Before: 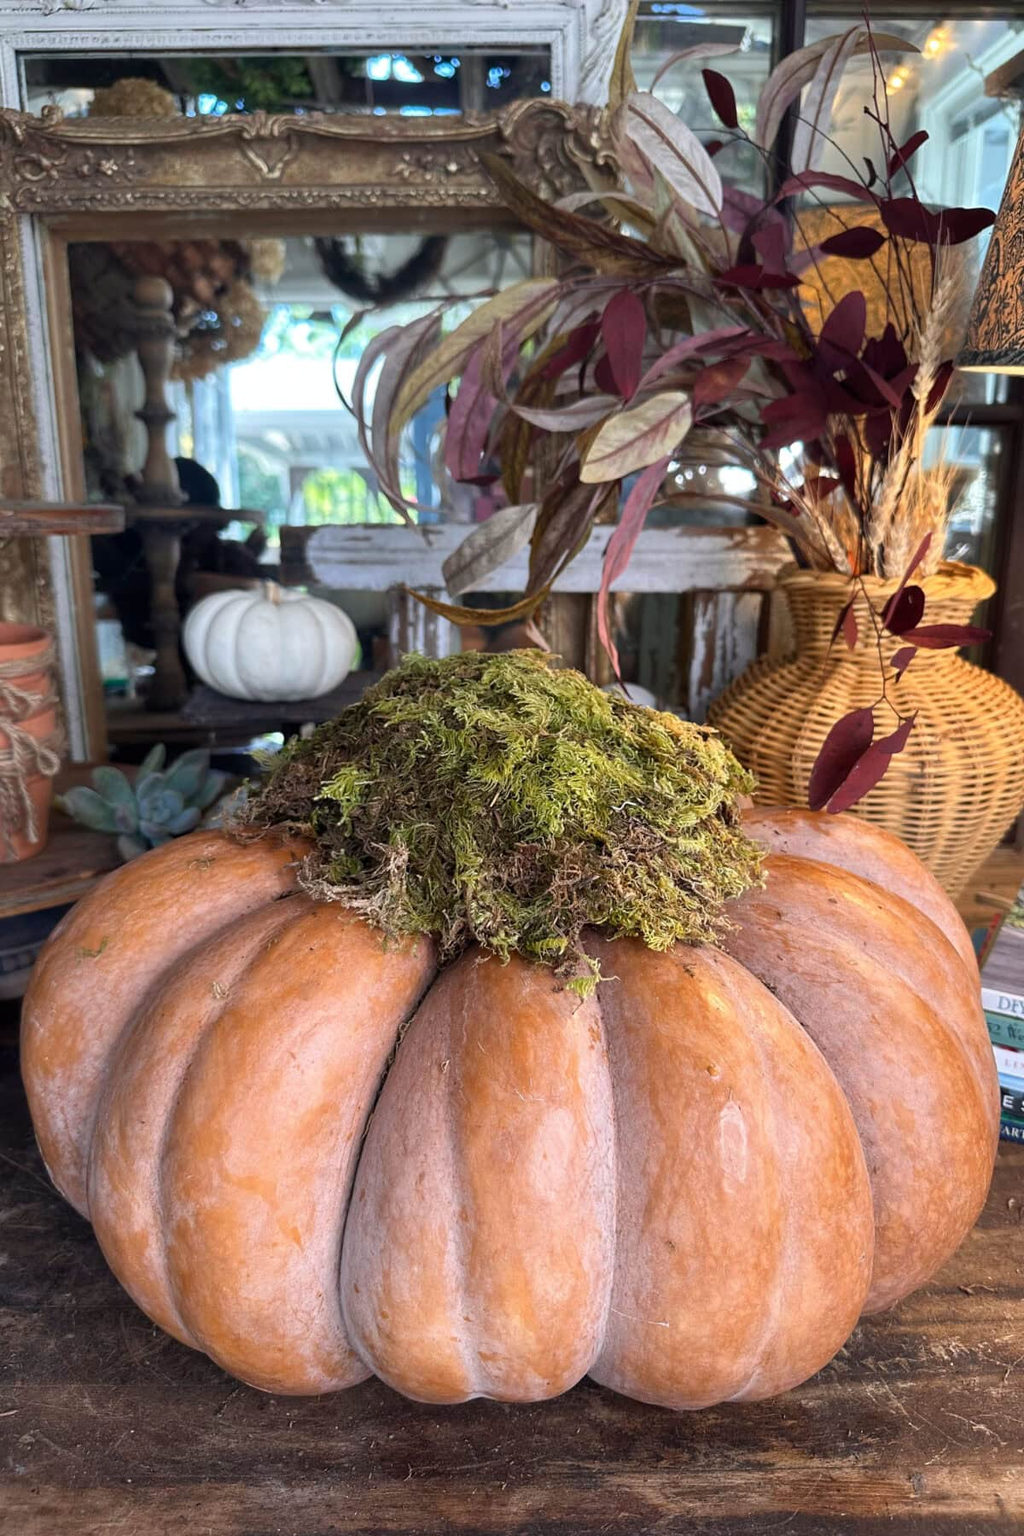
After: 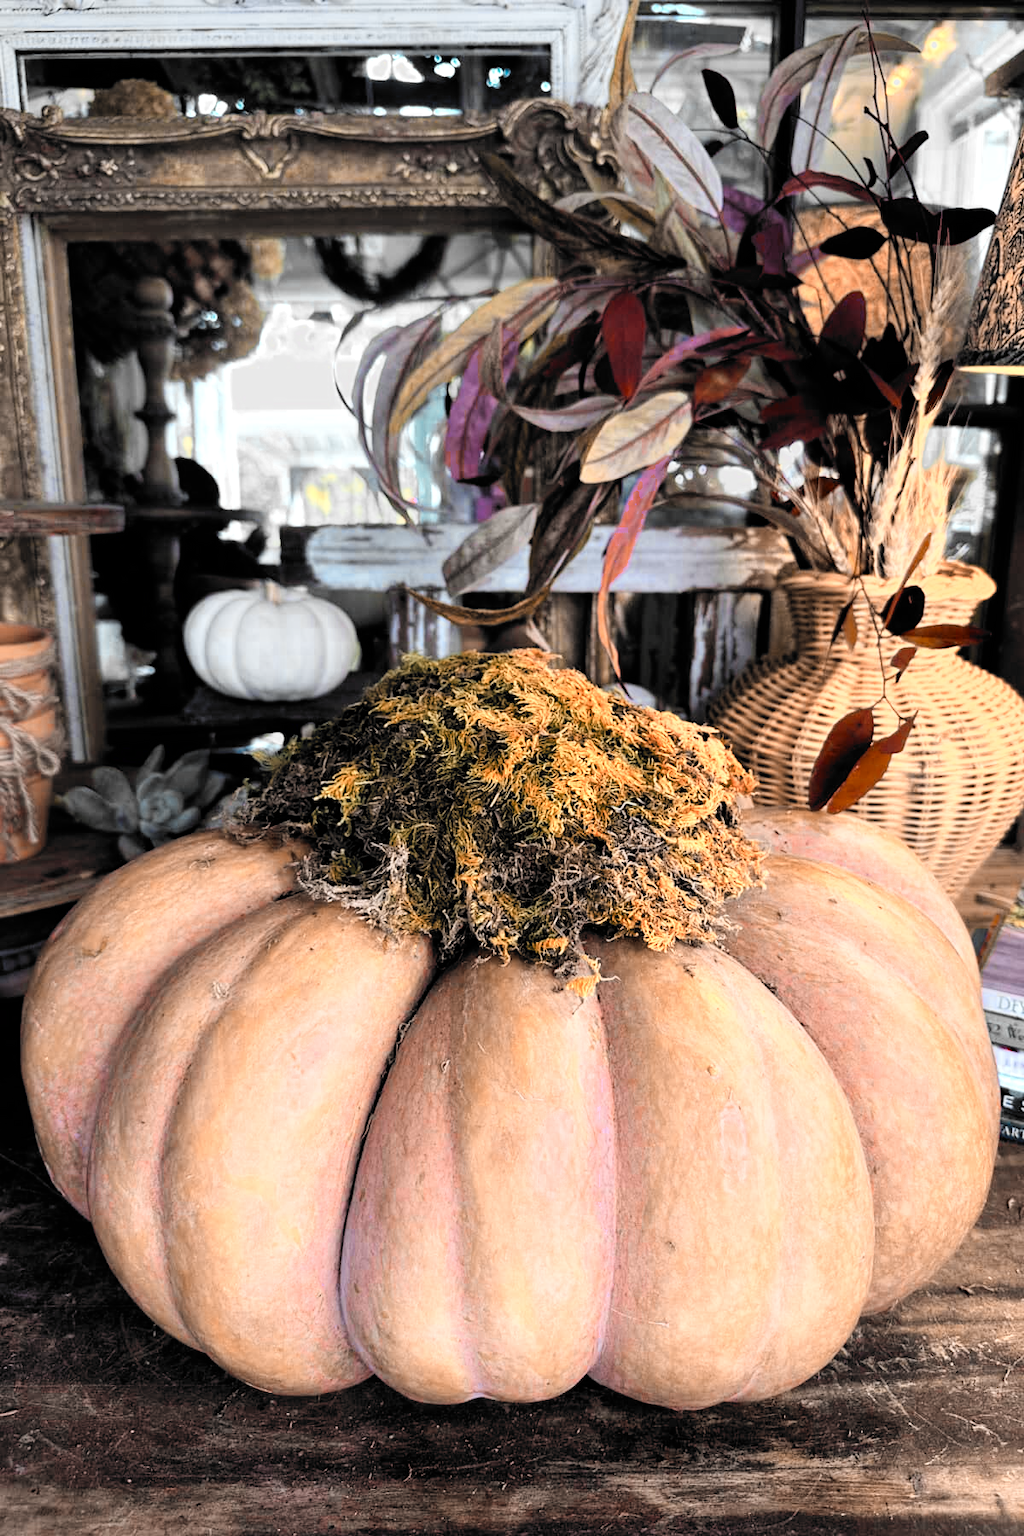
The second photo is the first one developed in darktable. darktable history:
filmic rgb: black relative exposure -5.06 EV, white relative exposure 3.98 EV, hardness 2.88, contrast 1.3, highlights saturation mix -29.53%, color science v6 (2022)
color zones: curves: ch0 [(0.009, 0.528) (0.136, 0.6) (0.255, 0.586) (0.39, 0.528) (0.522, 0.584) (0.686, 0.736) (0.849, 0.561)]; ch1 [(0.045, 0.781) (0.14, 0.416) (0.257, 0.695) (0.442, 0.032) (0.738, 0.338) (0.818, 0.632) (0.891, 0.741) (1, 0.704)]; ch2 [(0, 0.667) (0.141, 0.52) (0.26, 0.37) (0.474, 0.432) (0.743, 0.286)], mix 31.81%
exposure: exposure 0.154 EV, compensate highlight preservation false
